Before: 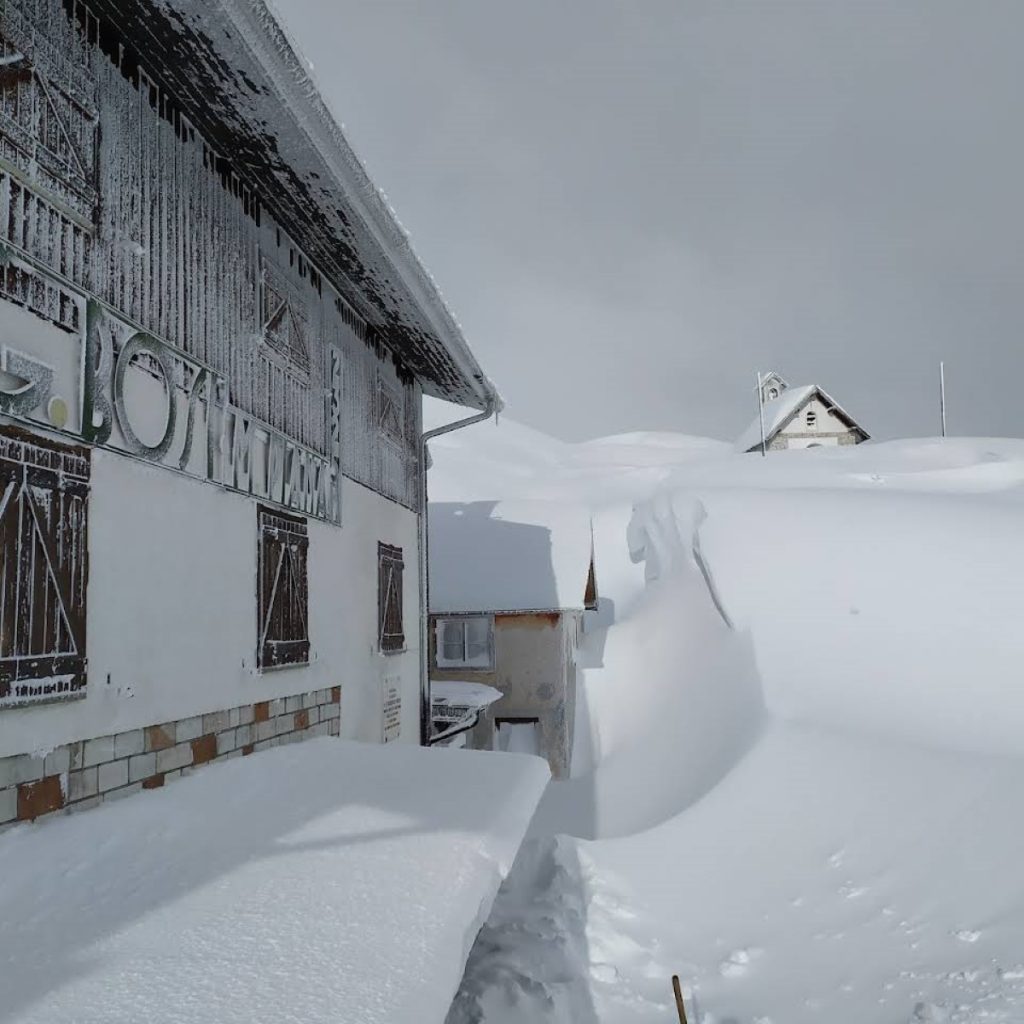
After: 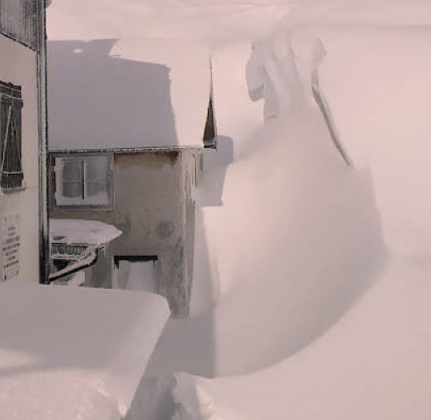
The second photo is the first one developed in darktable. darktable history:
color correction: highlights a* 11.96, highlights b* 11.58
split-toning: shadows › hue 36°, shadows › saturation 0.05, highlights › hue 10.8°, highlights › saturation 0.15, compress 40%
crop: left 37.221%, top 45.169%, right 20.63%, bottom 13.777%
